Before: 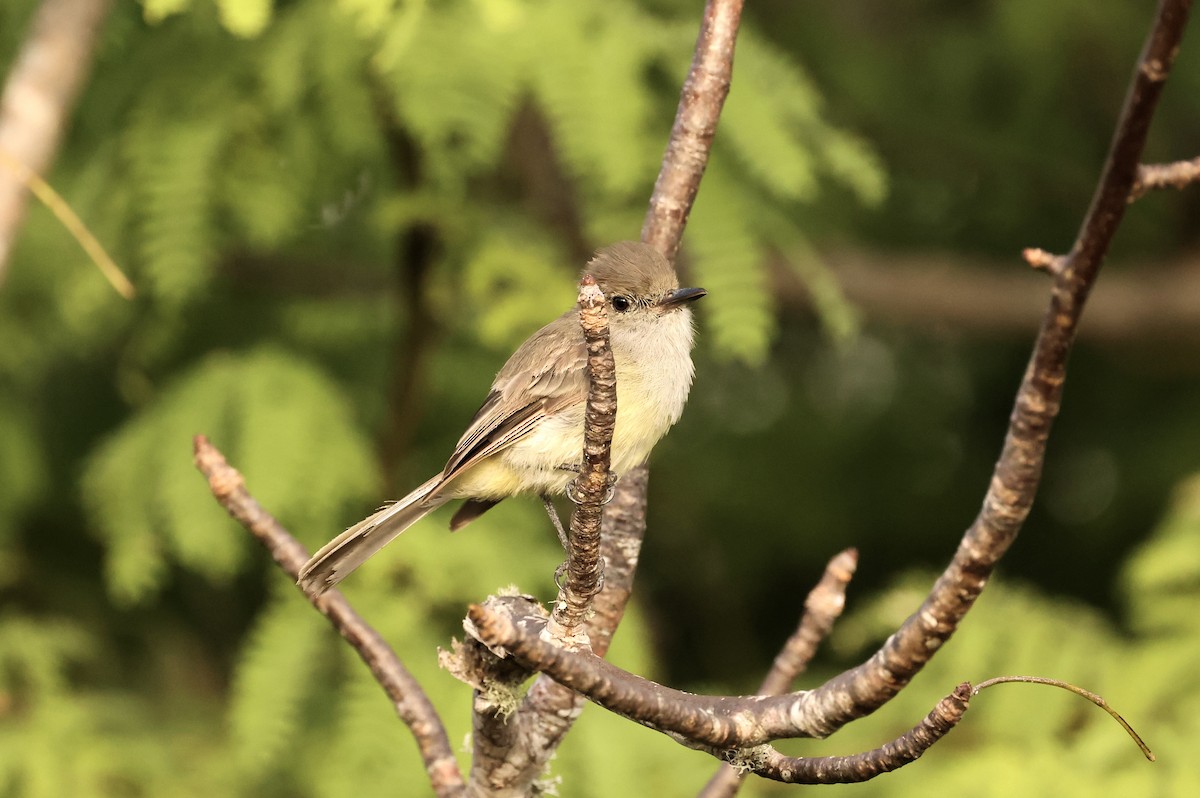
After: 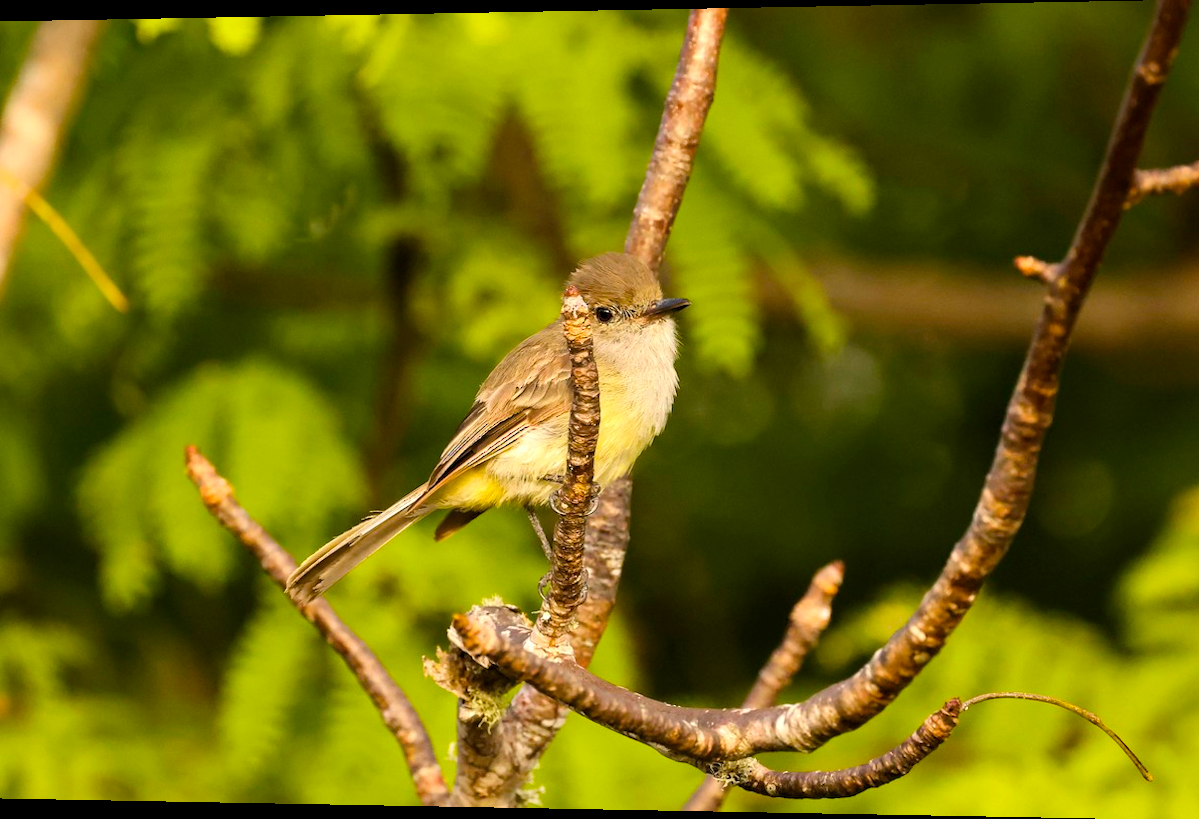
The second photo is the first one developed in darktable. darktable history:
contrast equalizer: octaves 7, y [[0.5, 0.502, 0.506, 0.511, 0.52, 0.537], [0.5 ×6], [0.505, 0.509, 0.518, 0.534, 0.553, 0.561], [0 ×6], [0 ×6]]
exposure: compensate highlight preservation false
rotate and perspective: lens shift (horizontal) -0.055, automatic cropping off
color balance rgb: linear chroma grading › global chroma 15%, perceptual saturation grading › global saturation 30%
